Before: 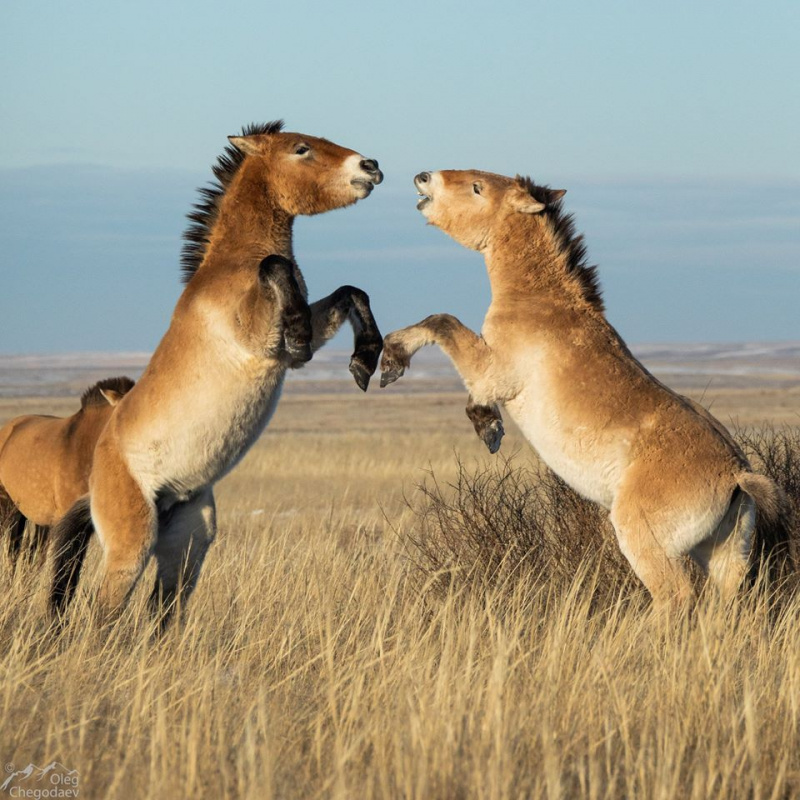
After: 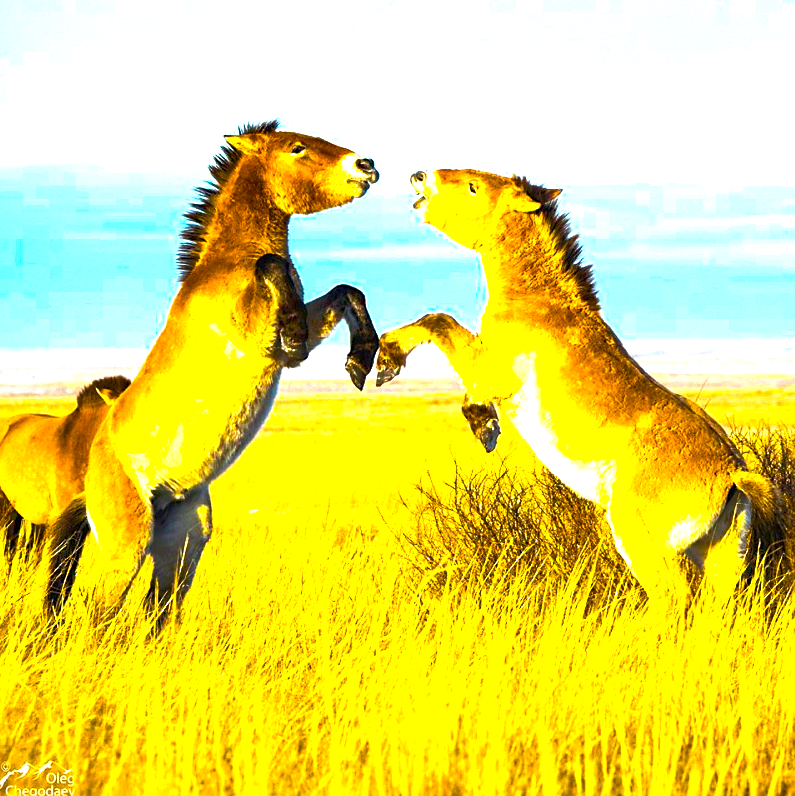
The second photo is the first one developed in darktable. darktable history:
sharpen: radius 1.559, amount 0.373, threshold 1.271
color balance rgb: linear chroma grading › global chroma 20%, perceptual saturation grading › global saturation 65%, perceptual saturation grading › highlights 60%, perceptual saturation grading › mid-tones 50%, perceptual saturation grading › shadows 50%, perceptual brilliance grading › global brilliance 30%, perceptual brilliance grading › highlights 50%, perceptual brilliance grading › mid-tones 50%, perceptual brilliance grading › shadows -22%, global vibrance 20%
crop and rotate: left 0.614%, top 0.179%, bottom 0.309%
rgb curve: curves: ch0 [(0, 0) (0.093, 0.159) (0.241, 0.265) (0.414, 0.42) (1, 1)], compensate middle gray true, preserve colors basic power
